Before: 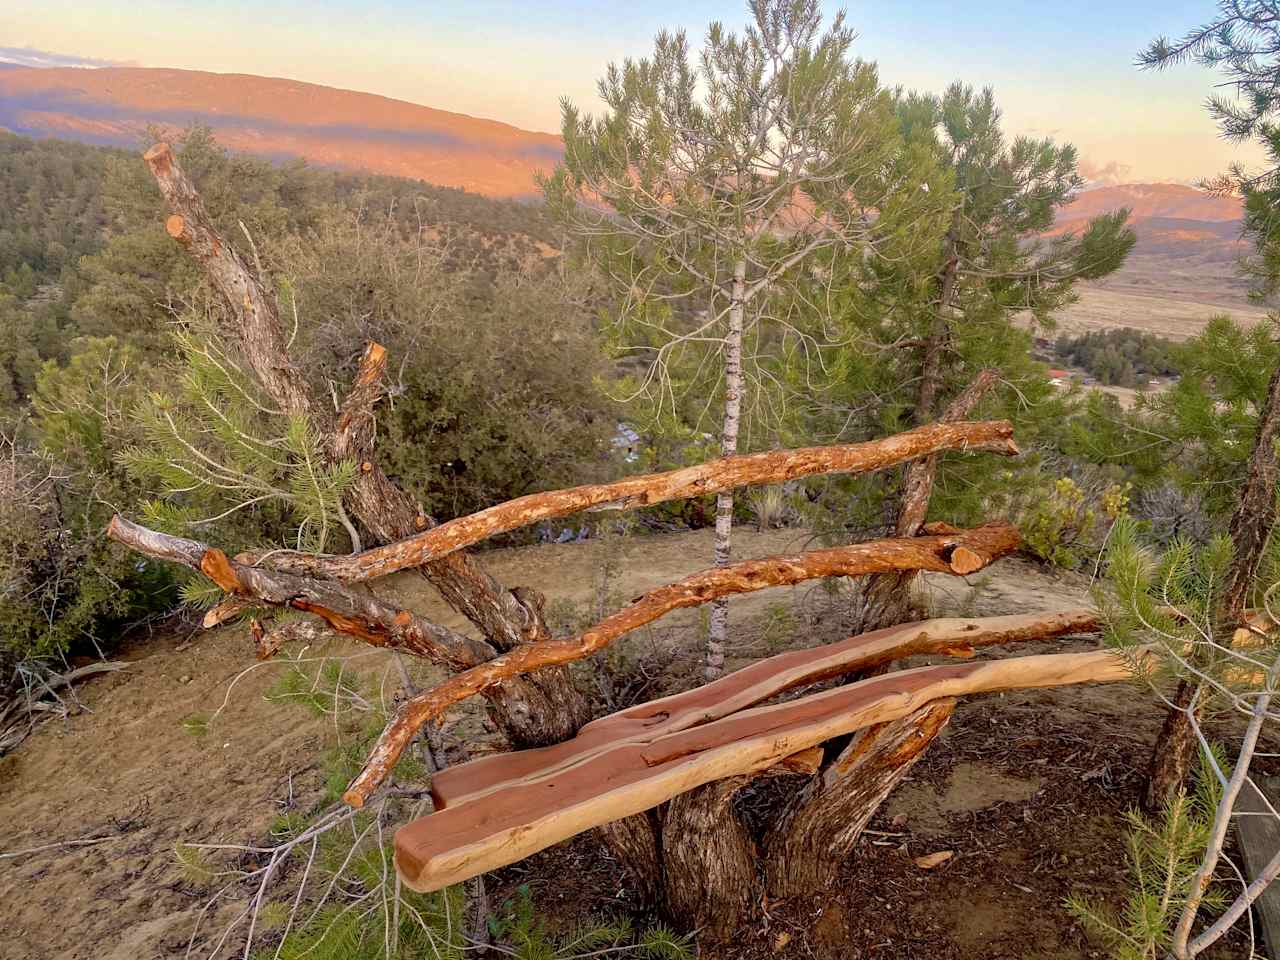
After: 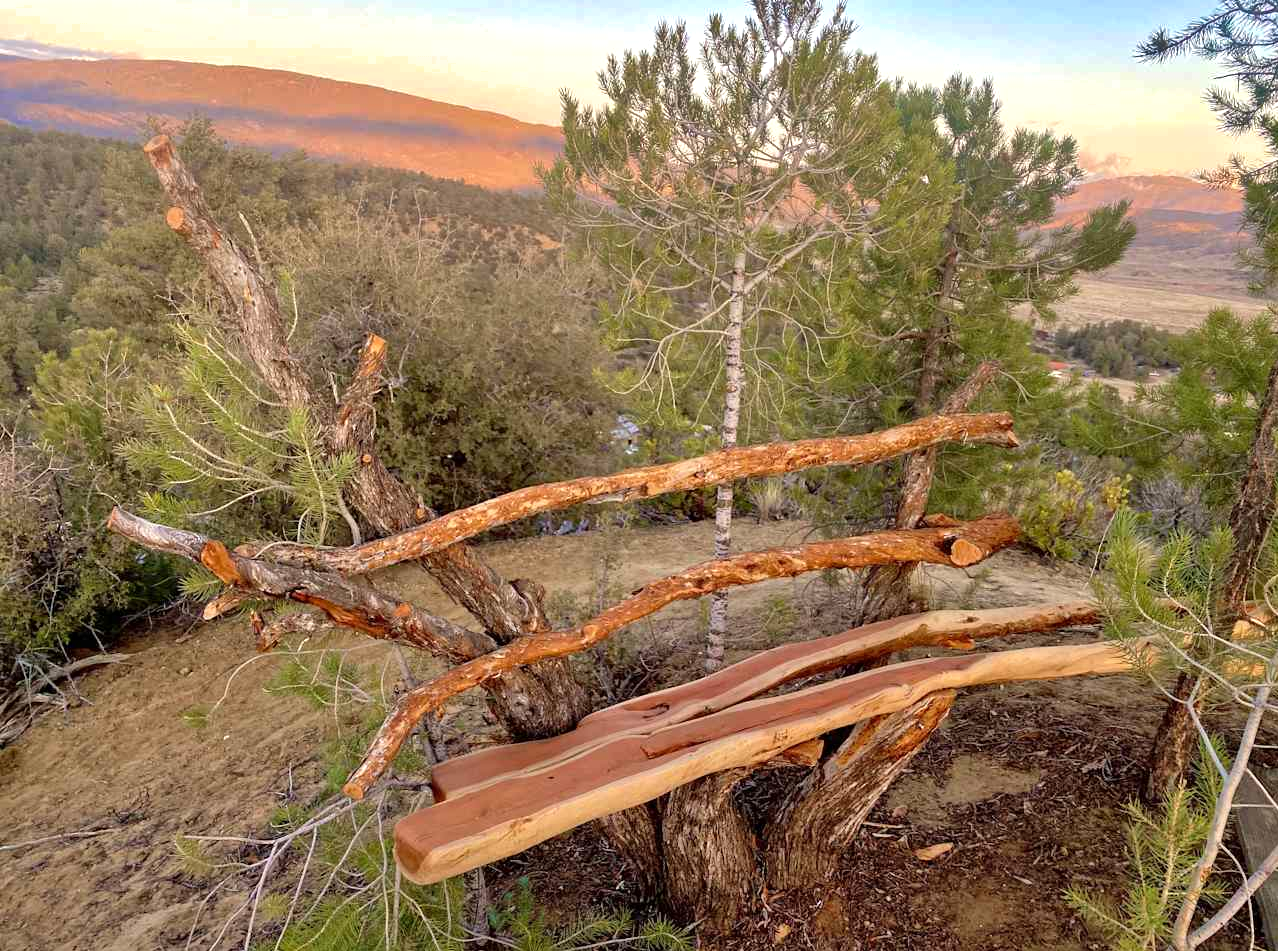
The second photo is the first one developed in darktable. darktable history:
shadows and highlights: soften with gaussian
exposure: exposure 0.296 EV, compensate exposure bias true, compensate highlight preservation false
crop: top 0.917%, right 0.089%
